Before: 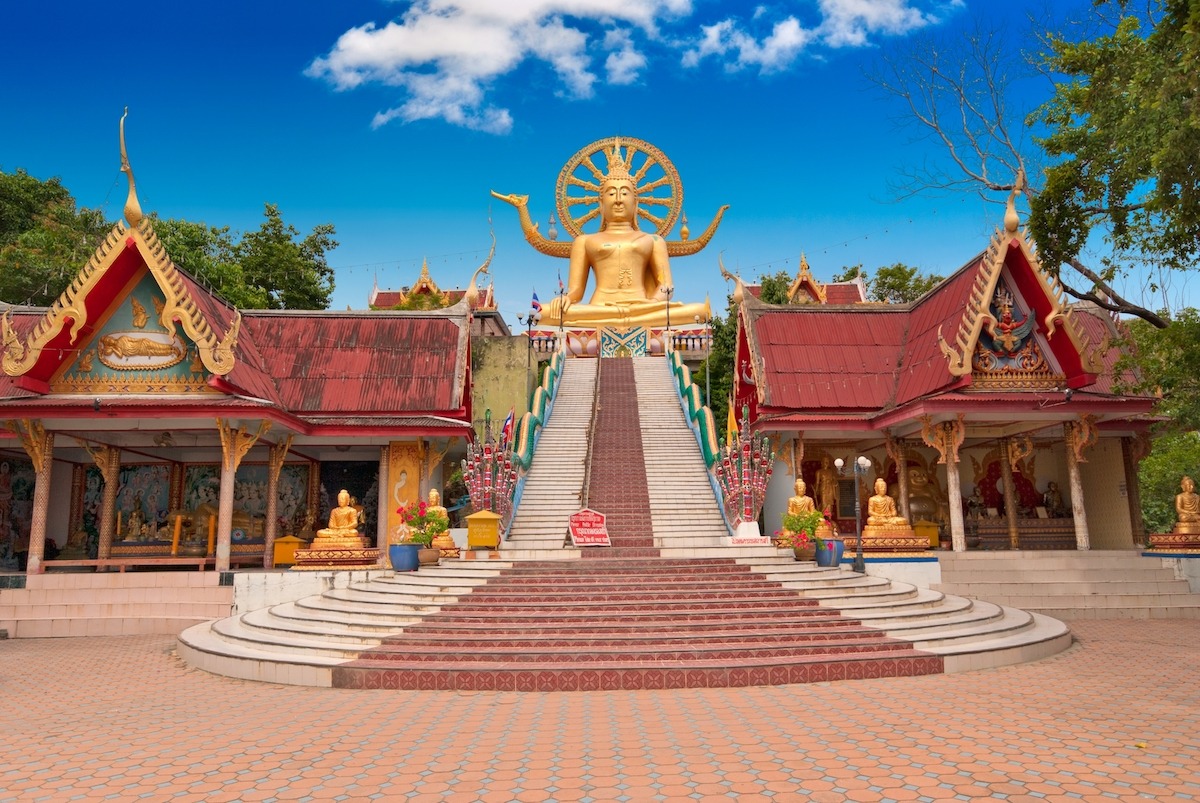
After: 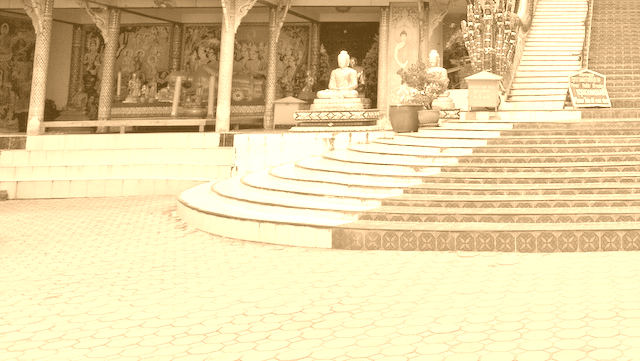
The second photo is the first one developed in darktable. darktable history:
crop and rotate: top 54.778%, right 46.61%, bottom 0.159%
base curve: curves: ch0 [(0, 0) (0.472, 0.508) (1, 1)]
colorize: hue 28.8°, source mix 100%
exposure: compensate highlight preservation false
